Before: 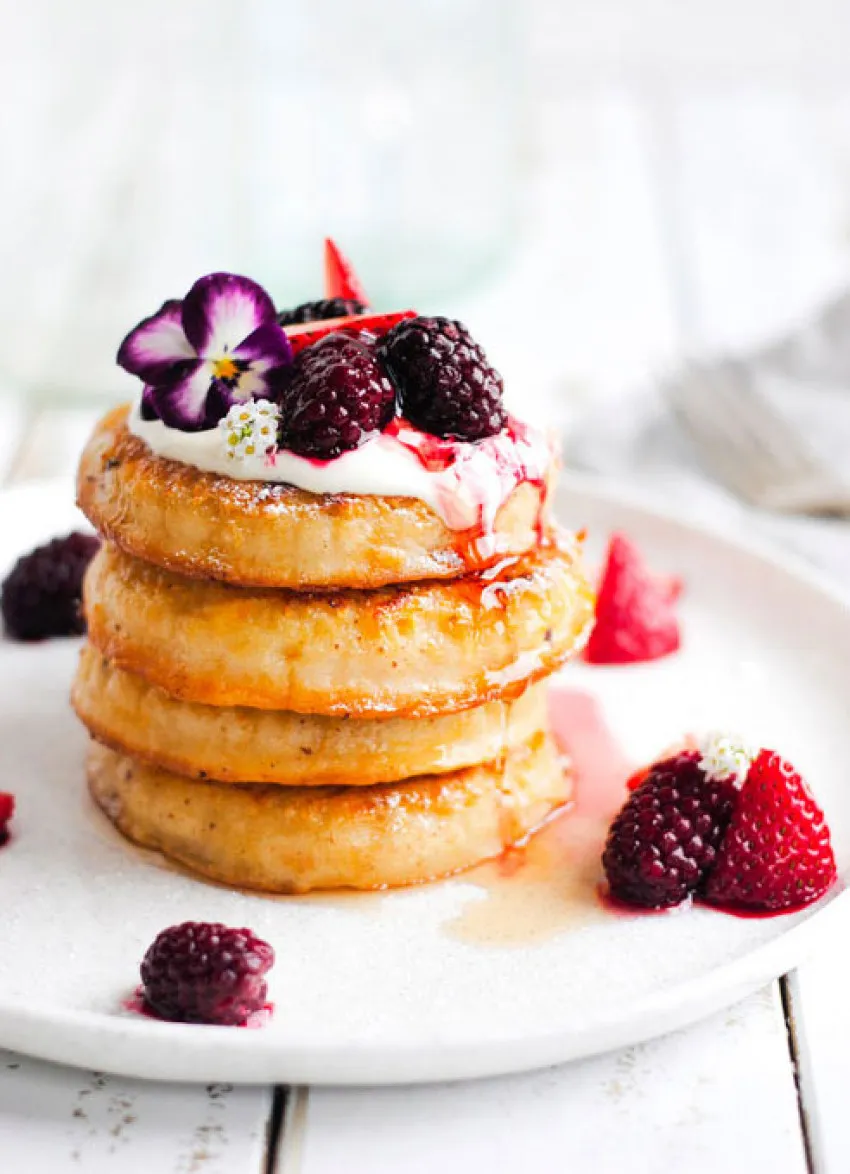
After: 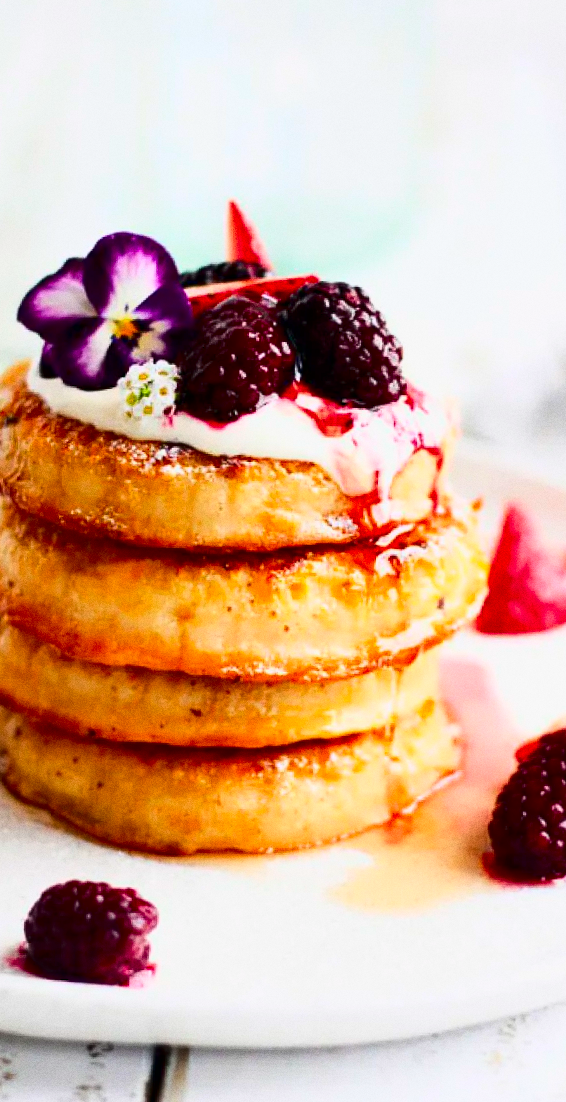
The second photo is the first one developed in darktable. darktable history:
crop and rotate: left 12.648%, right 20.685%
tone curve: curves: ch0 [(0, 0) (0.091, 0.077) (0.517, 0.574) (0.745, 0.82) (0.844, 0.908) (0.909, 0.942) (1, 0.973)]; ch1 [(0, 0) (0.437, 0.404) (0.5, 0.5) (0.534, 0.546) (0.58, 0.603) (0.616, 0.649) (1, 1)]; ch2 [(0, 0) (0.442, 0.415) (0.5, 0.5) (0.535, 0.547) (0.585, 0.62) (1, 1)], color space Lab, independent channels, preserve colors none
rotate and perspective: rotation 1.57°, crop left 0.018, crop right 0.982, crop top 0.039, crop bottom 0.961
contrast brightness saturation: contrast 0.13, brightness -0.24, saturation 0.14
grain: coarseness 0.09 ISO
